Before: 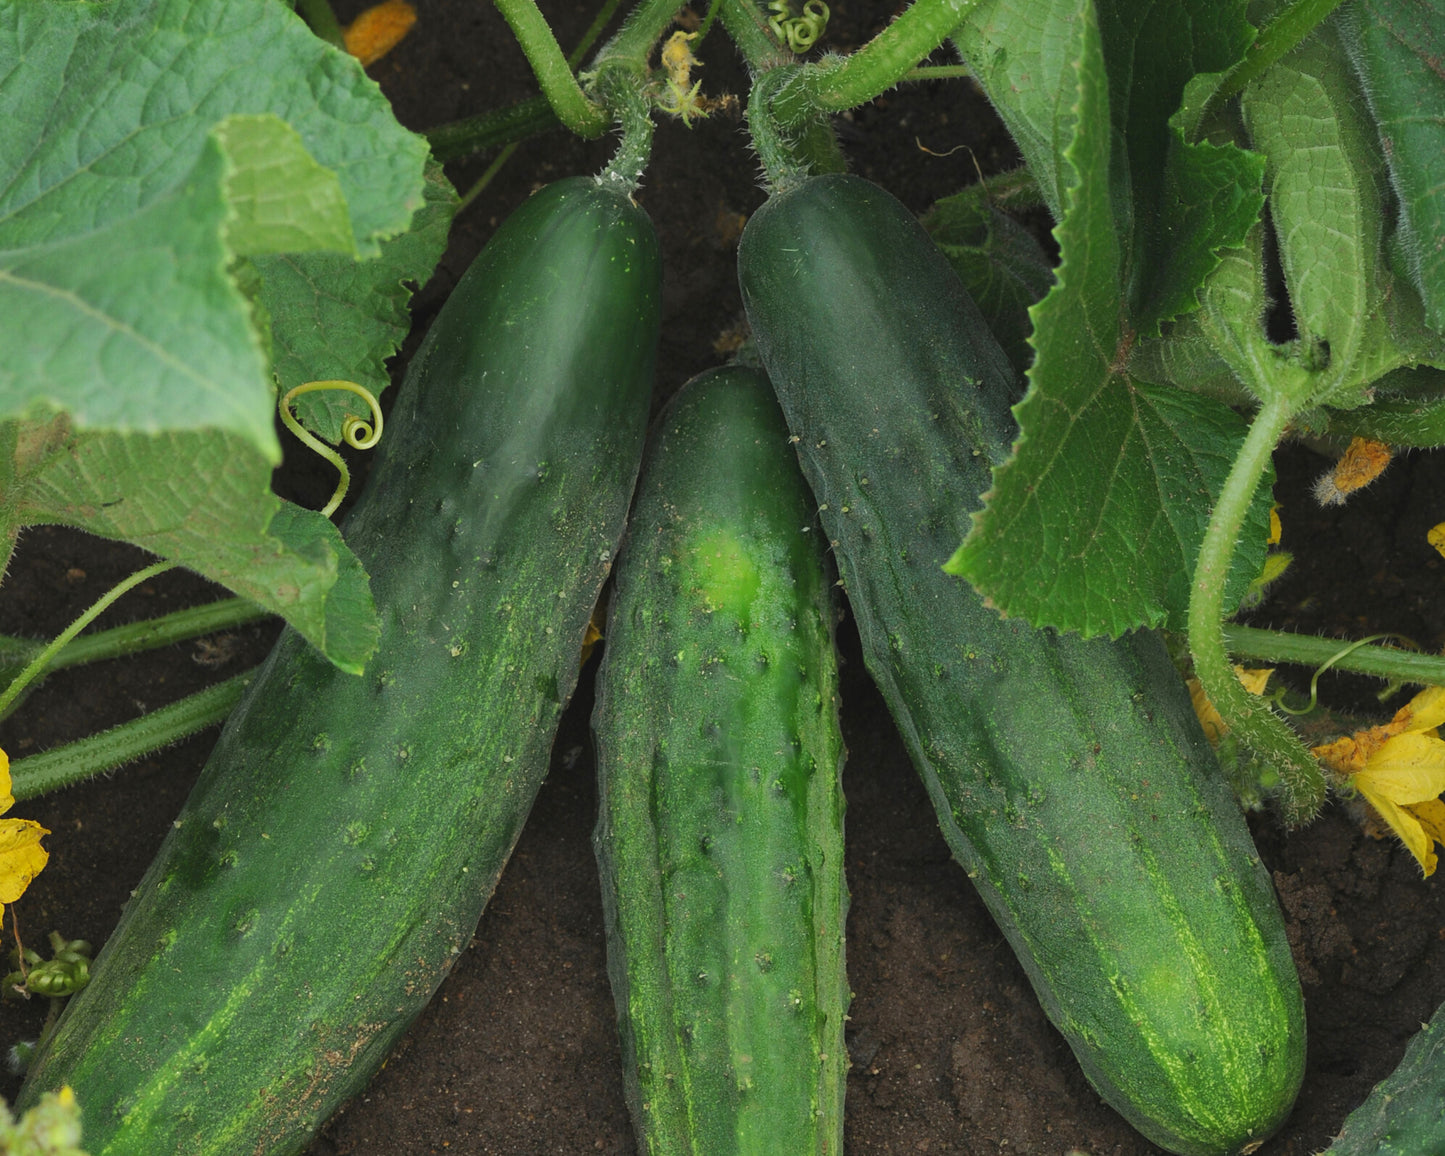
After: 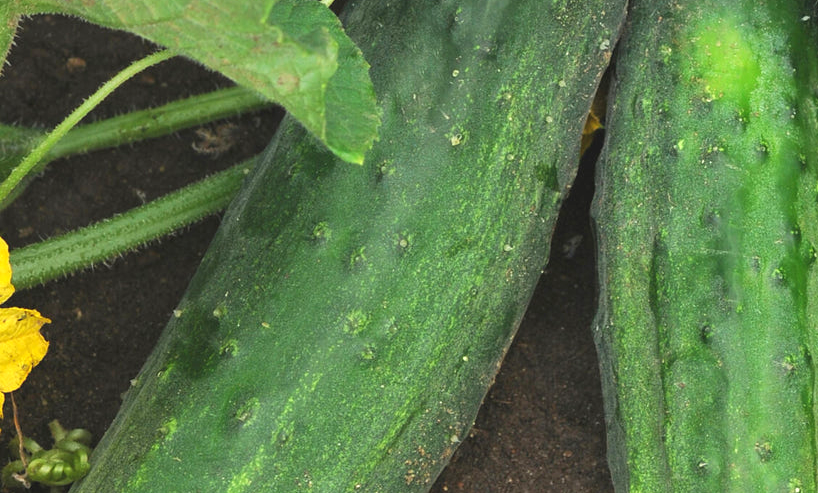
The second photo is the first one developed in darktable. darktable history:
exposure: black level correction 0, exposure 0.699 EV, compensate exposure bias true, compensate highlight preservation false
crop: top 44.215%, right 43.345%, bottom 13.129%
